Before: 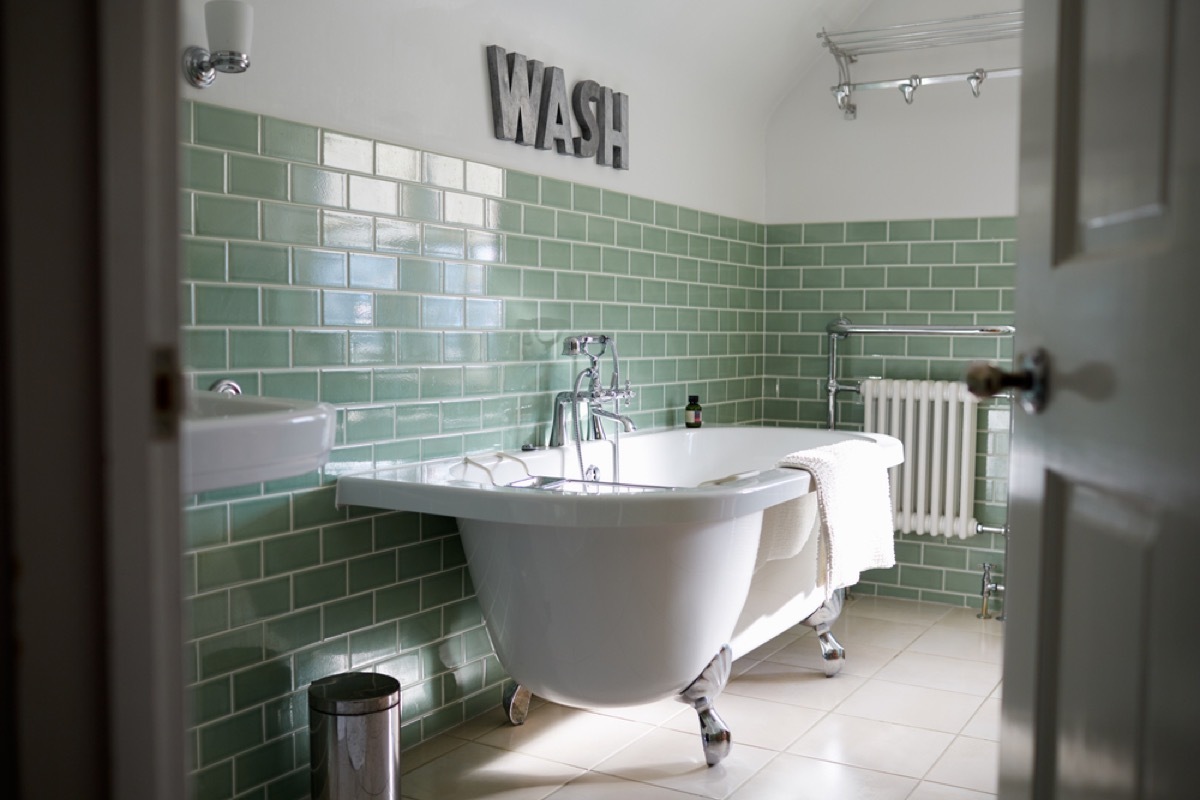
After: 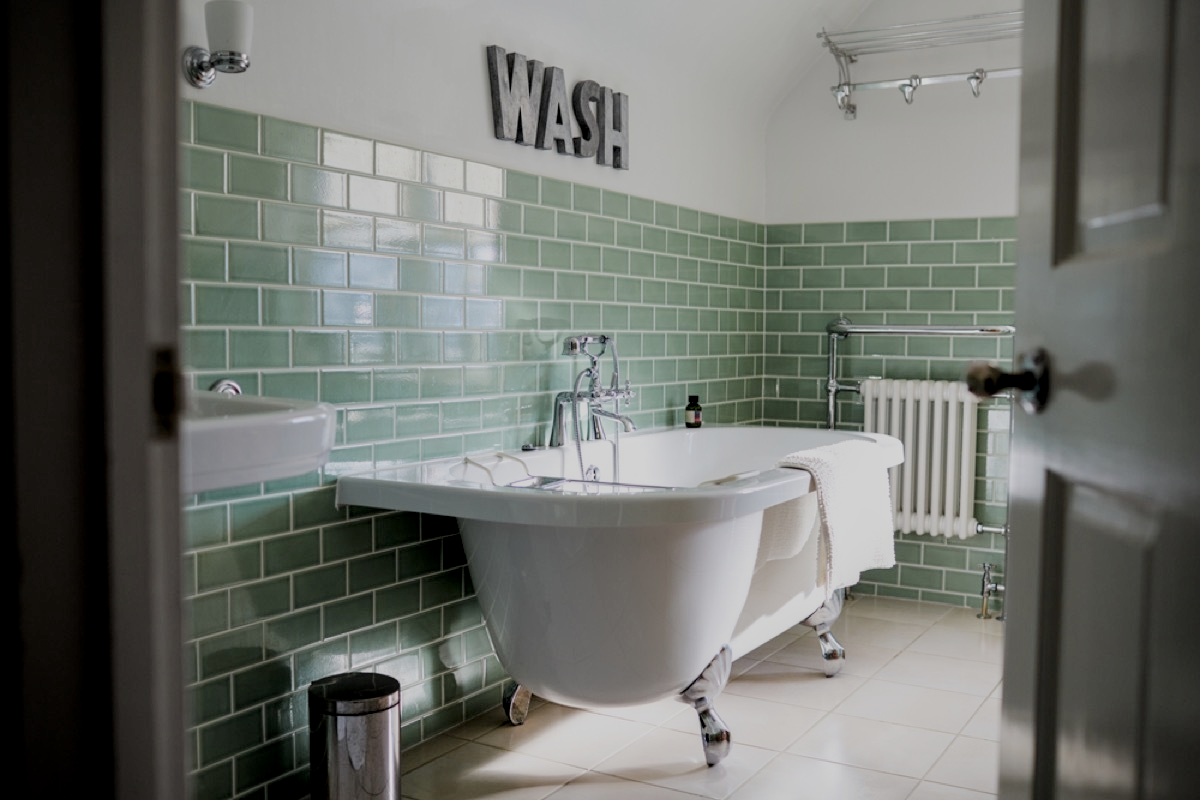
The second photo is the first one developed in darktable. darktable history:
filmic rgb: middle gray luminance 29.79%, black relative exposure -8.94 EV, white relative exposure 7 EV, target black luminance 0%, hardness 2.96, latitude 1.7%, contrast 0.96, highlights saturation mix 3.51%, shadows ↔ highlights balance 12.83%
local contrast: detail 130%
